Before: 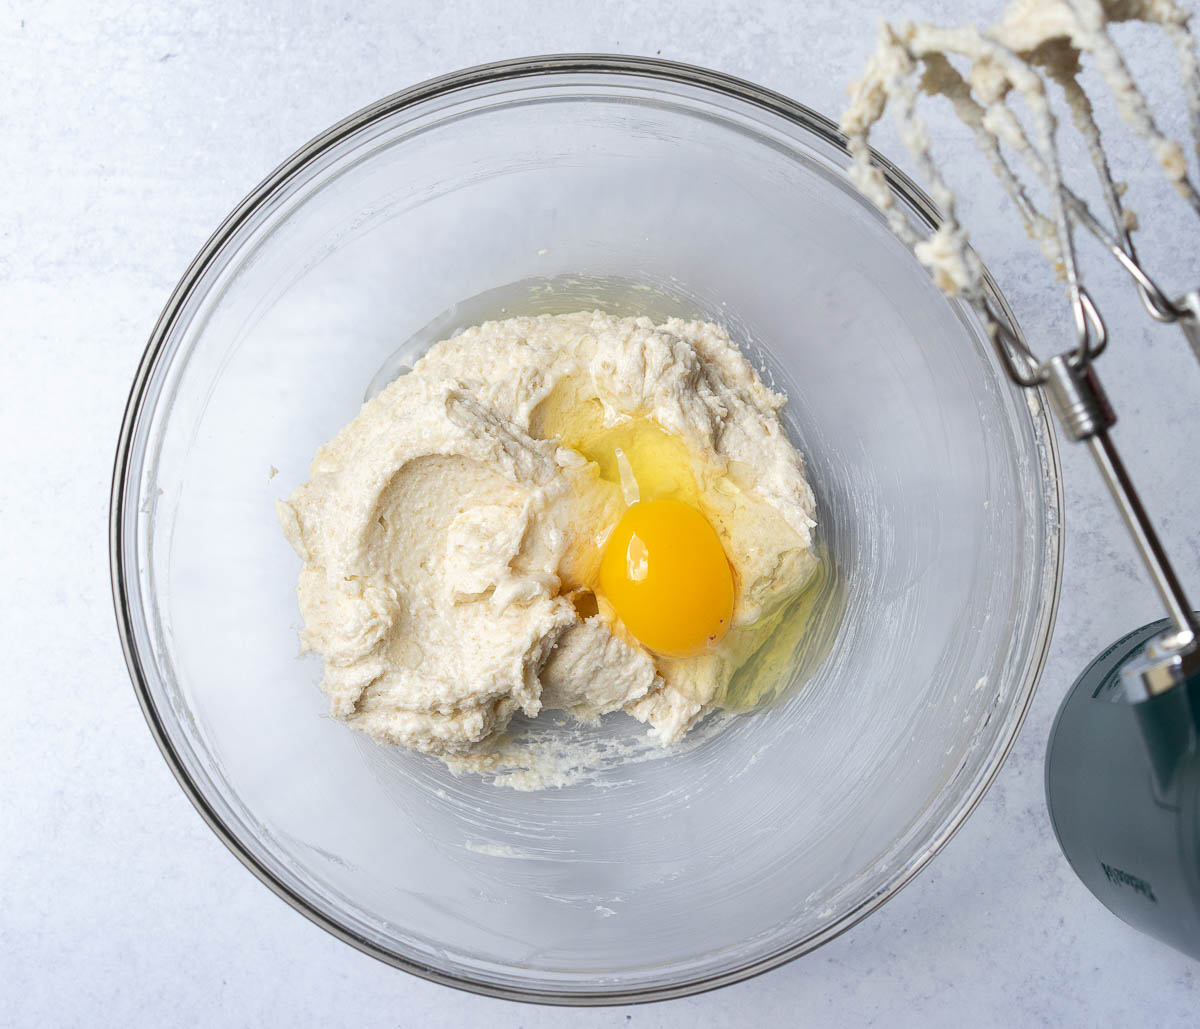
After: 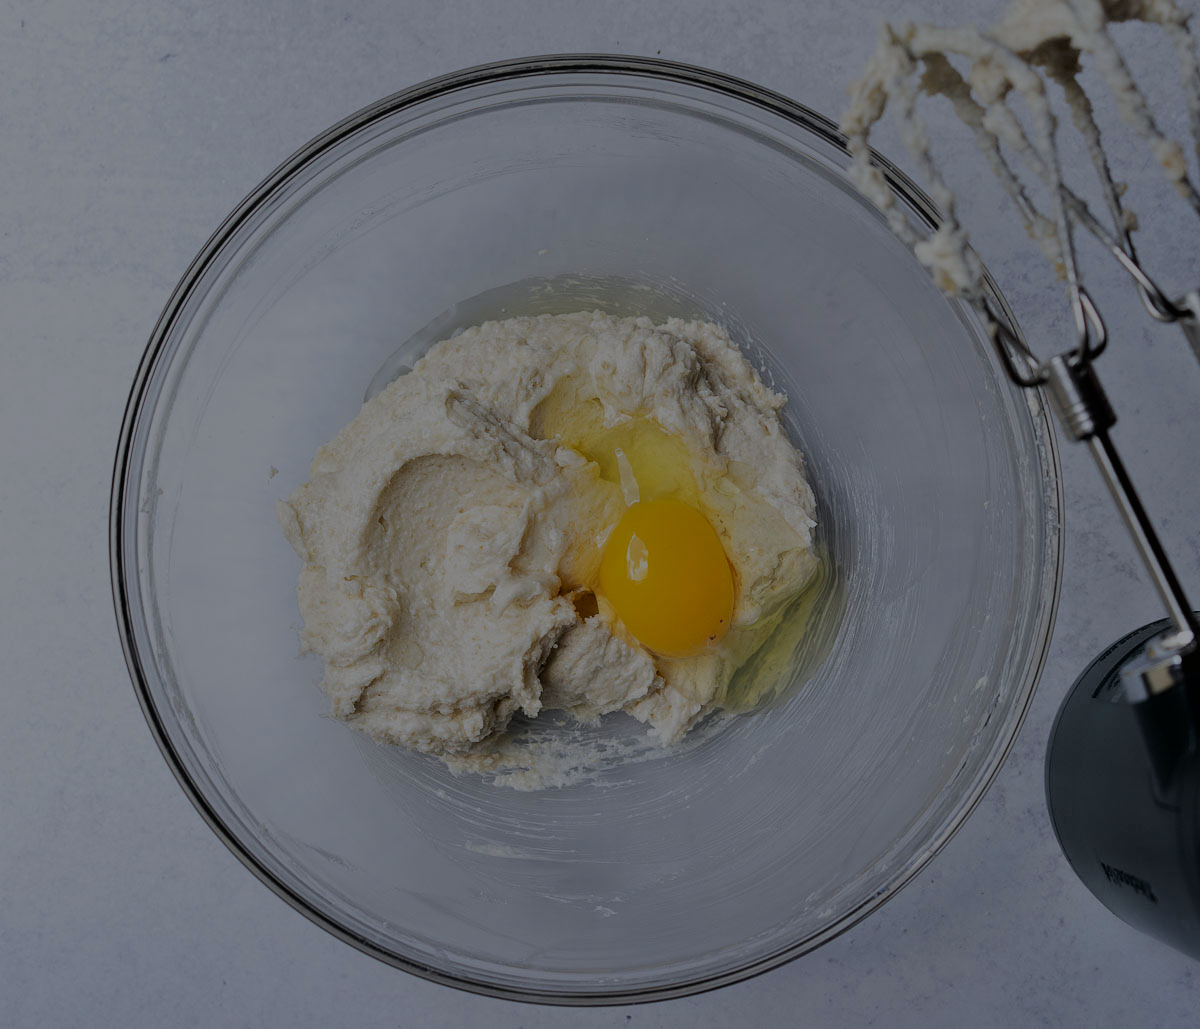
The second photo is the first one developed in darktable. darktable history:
tone equalizer: -8 EV -2 EV, -7 EV -2 EV, -6 EV -2 EV, -5 EV -2 EV, -4 EV -2 EV, -3 EV -2 EV, -2 EV -2 EV, -1 EV -1.63 EV, +0 EV -2 EV
white balance: red 0.983, blue 1.036
filmic rgb: black relative exposure -7.65 EV, white relative exposure 4.56 EV, hardness 3.61, contrast 1.05
